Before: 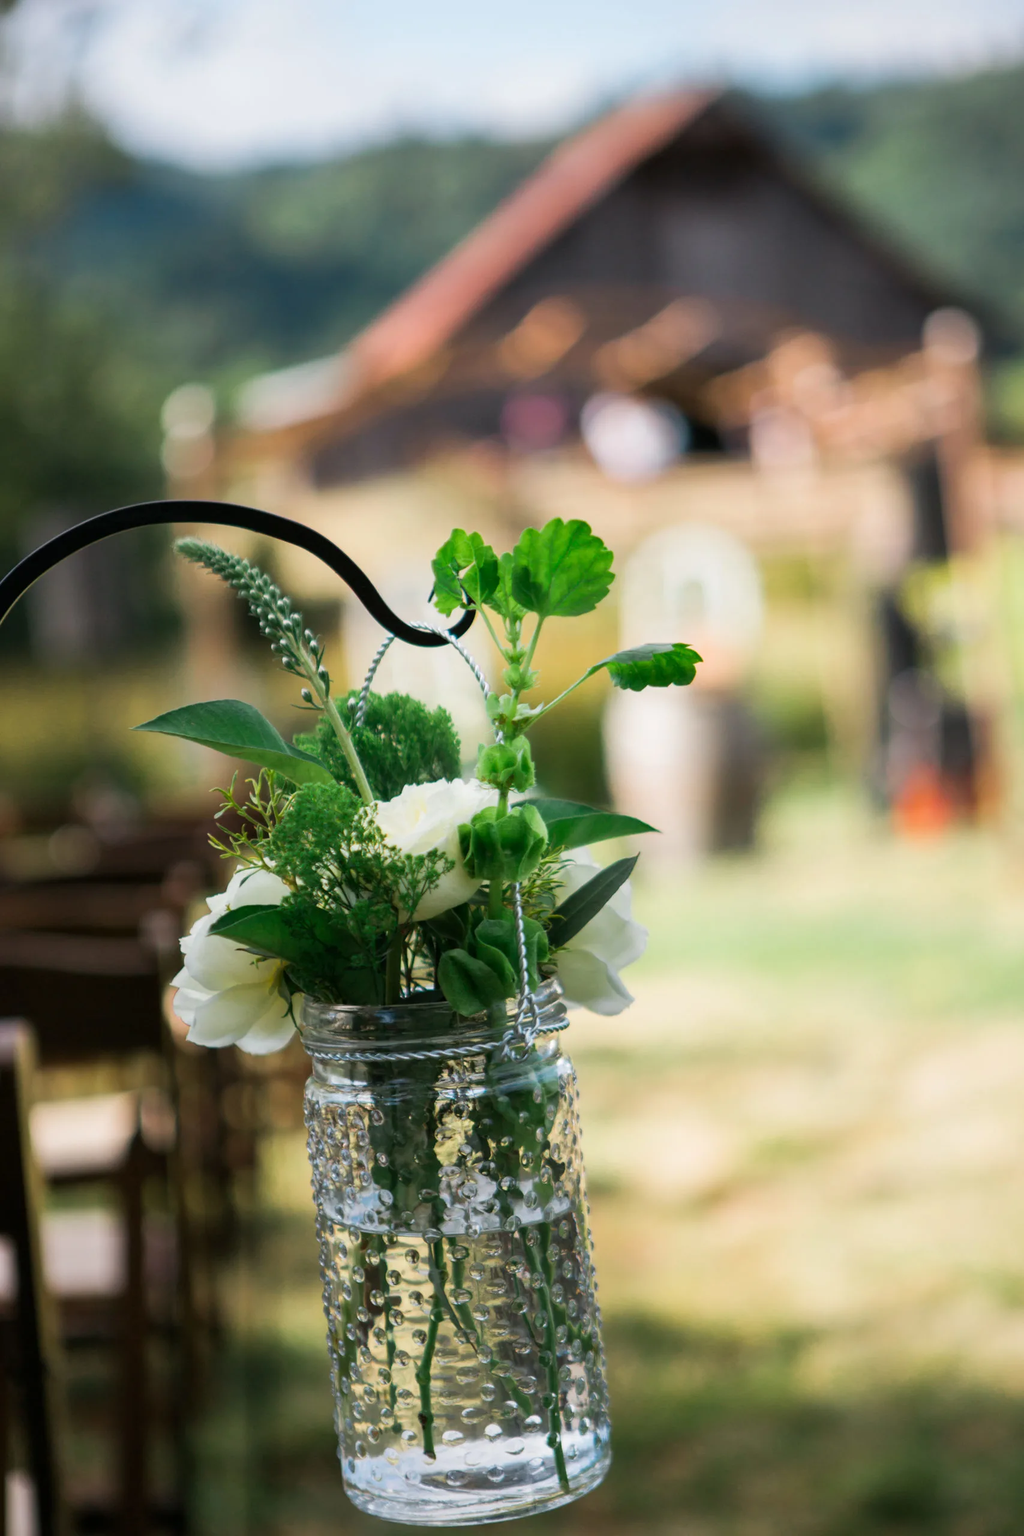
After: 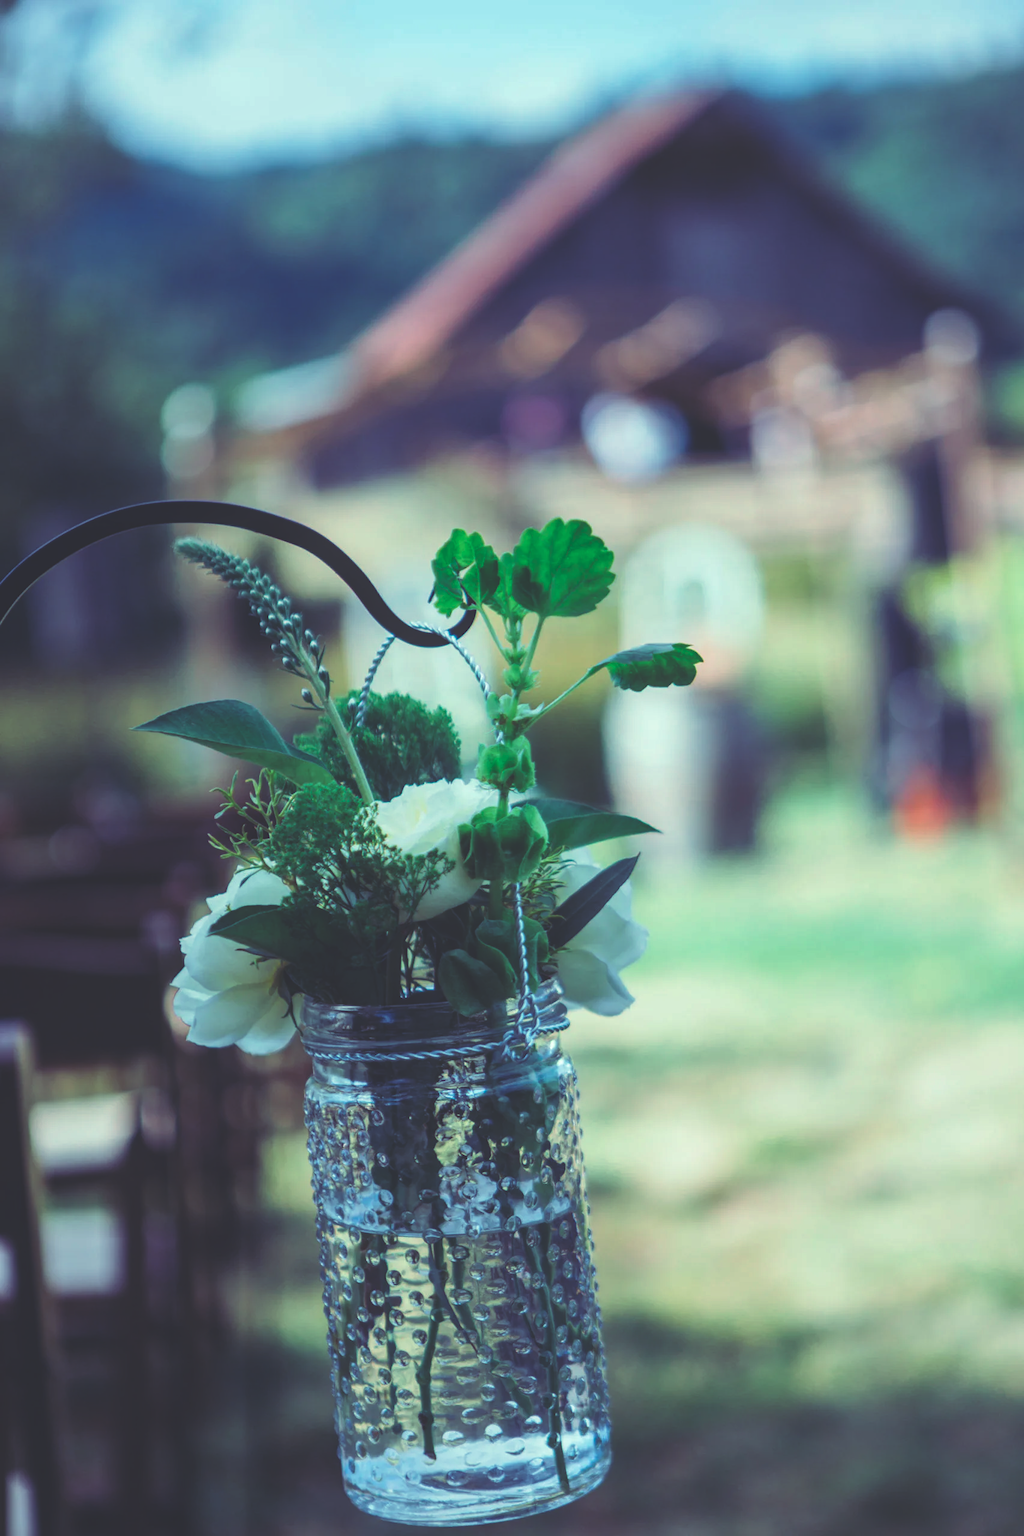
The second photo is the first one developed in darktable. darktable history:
rgb curve: curves: ch0 [(0, 0.186) (0.314, 0.284) (0.576, 0.466) (0.805, 0.691) (0.936, 0.886)]; ch1 [(0, 0.186) (0.314, 0.284) (0.581, 0.534) (0.771, 0.746) (0.936, 0.958)]; ch2 [(0, 0.216) (0.275, 0.39) (1, 1)], mode RGB, independent channels, compensate middle gray true, preserve colors none
local contrast: detail 110%
